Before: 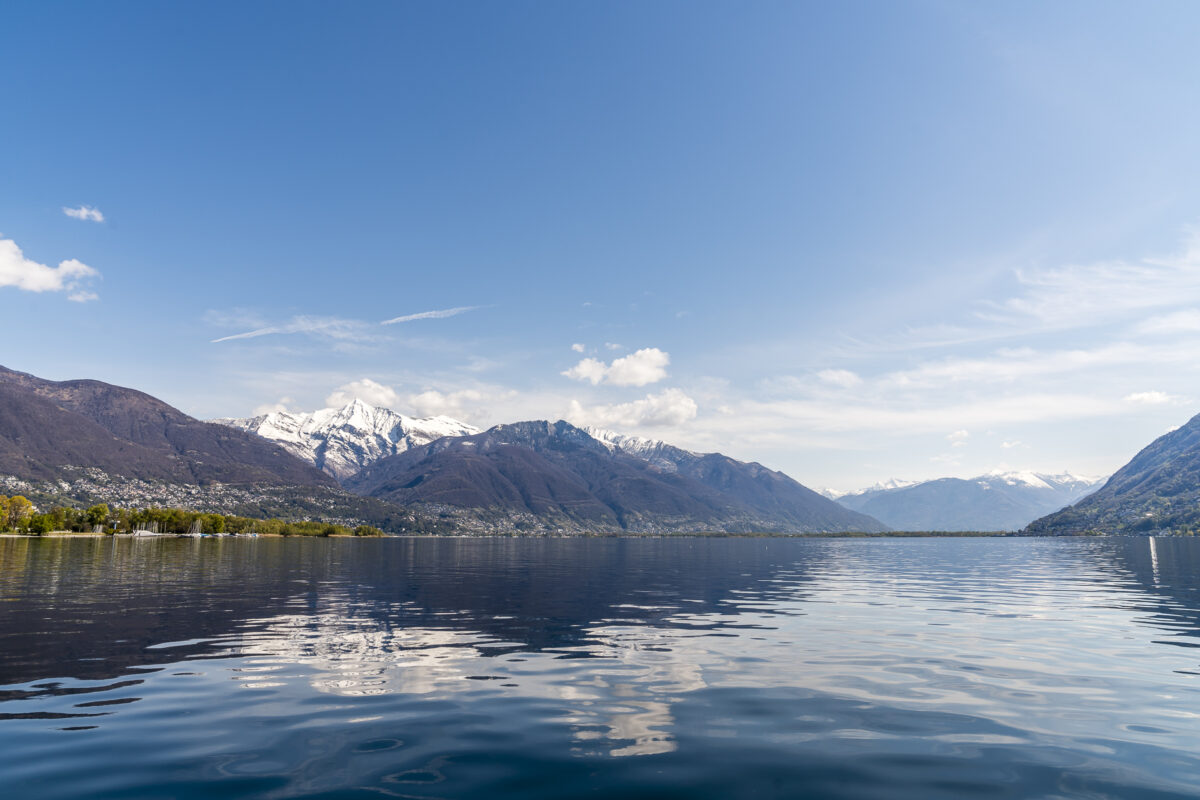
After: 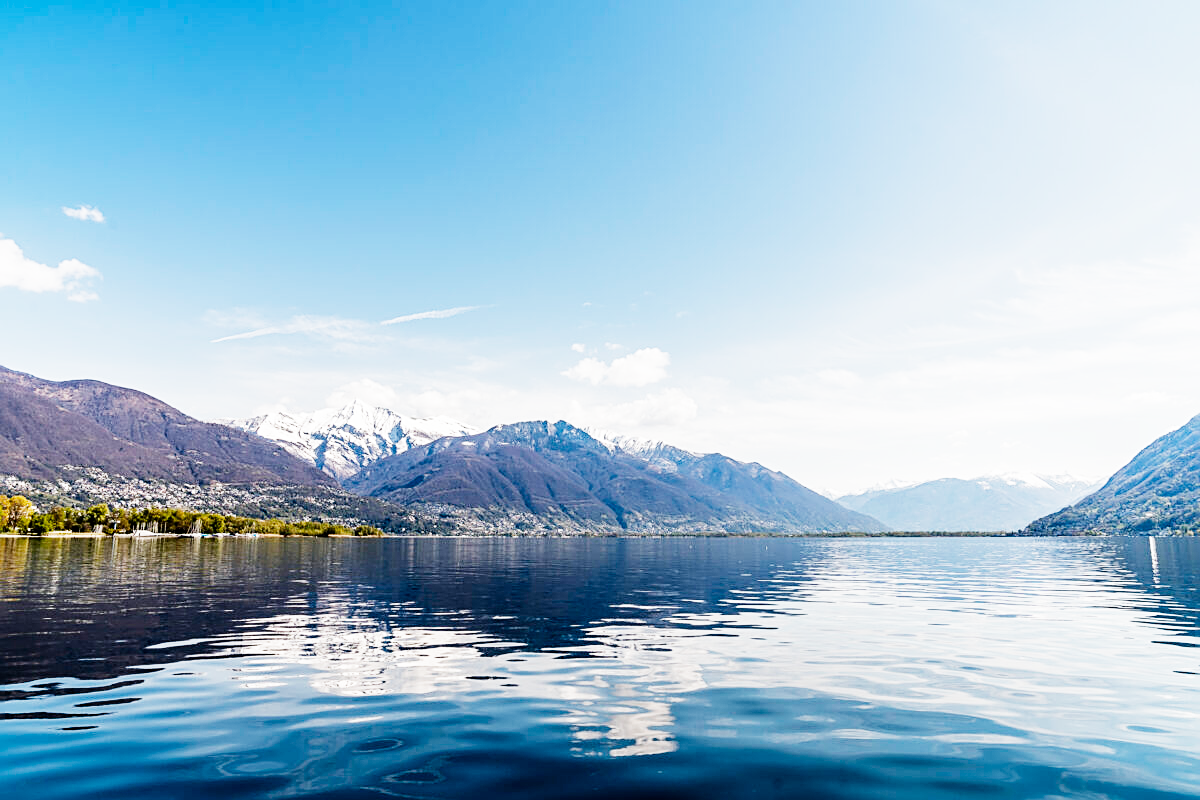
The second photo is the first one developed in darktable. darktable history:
exposure: exposure 0.781 EV, compensate highlight preservation false
sharpen: on, module defaults
tone equalizer: -8 EV -0.417 EV, -7 EV -0.389 EV, -6 EV -0.333 EV, -5 EV -0.222 EV, -3 EV 0.222 EV, -2 EV 0.333 EV, -1 EV 0.389 EV, +0 EV 0.417 EV, edges refinement/feathering 500, mask exposure compensation -1.25 EV, preserve details no
filmic rgb: black relative exposure -16 EV, white relative exposure 5.31 EV, hardness 5.9, contrast 1.25, preserve chrominance no, color science v5 (2021)
